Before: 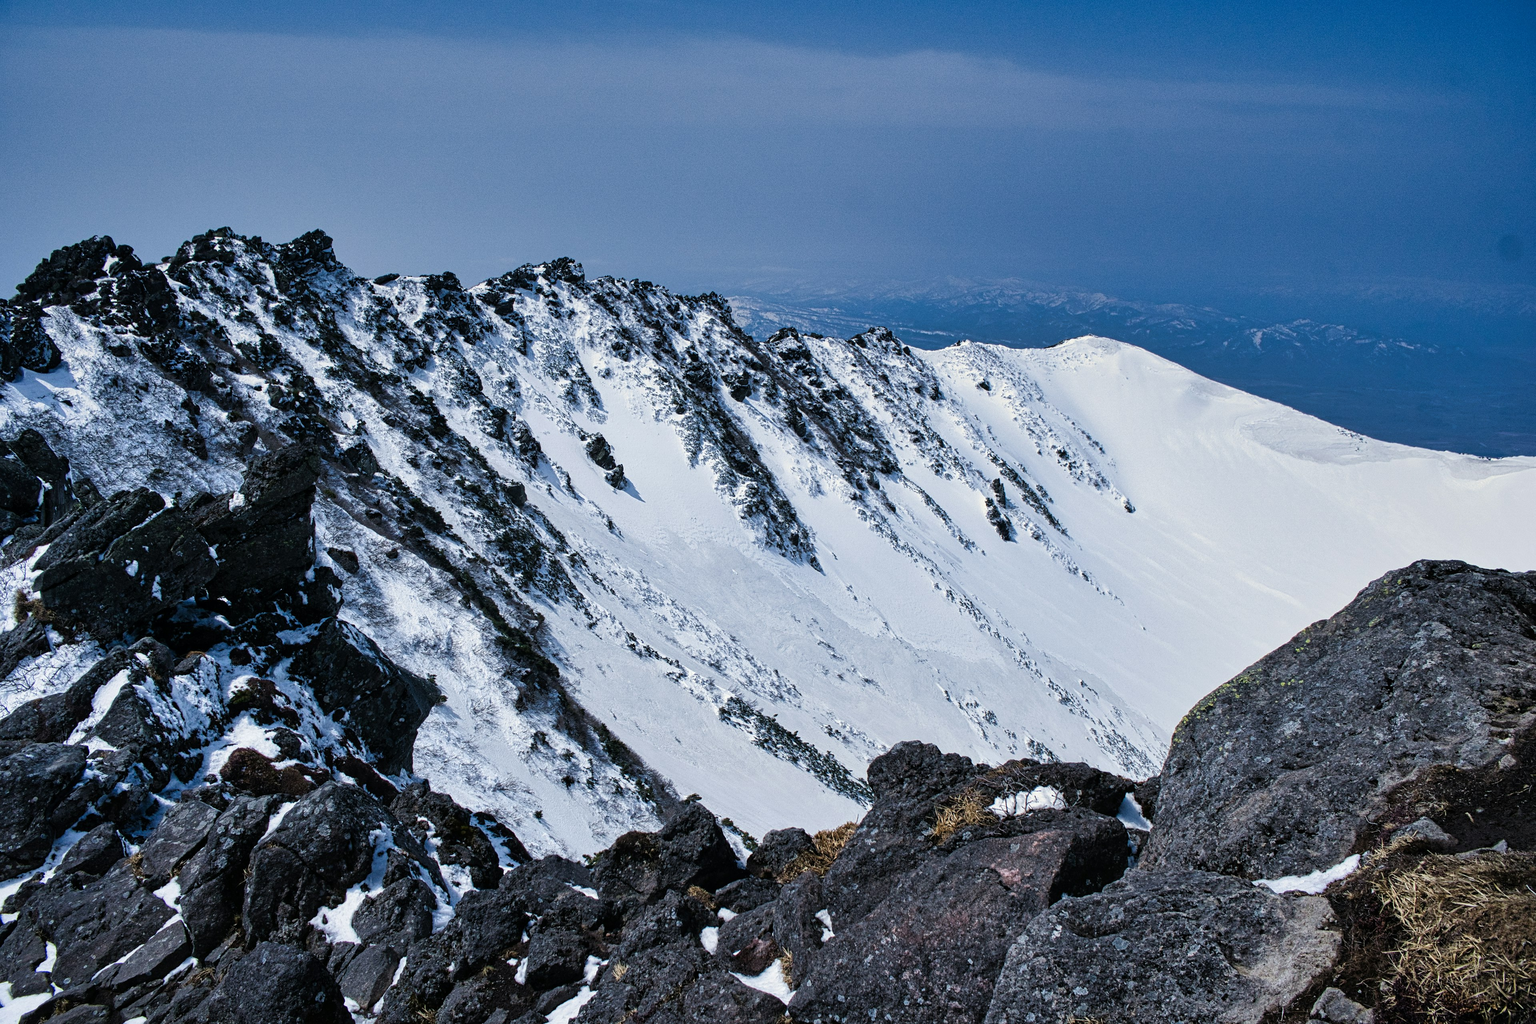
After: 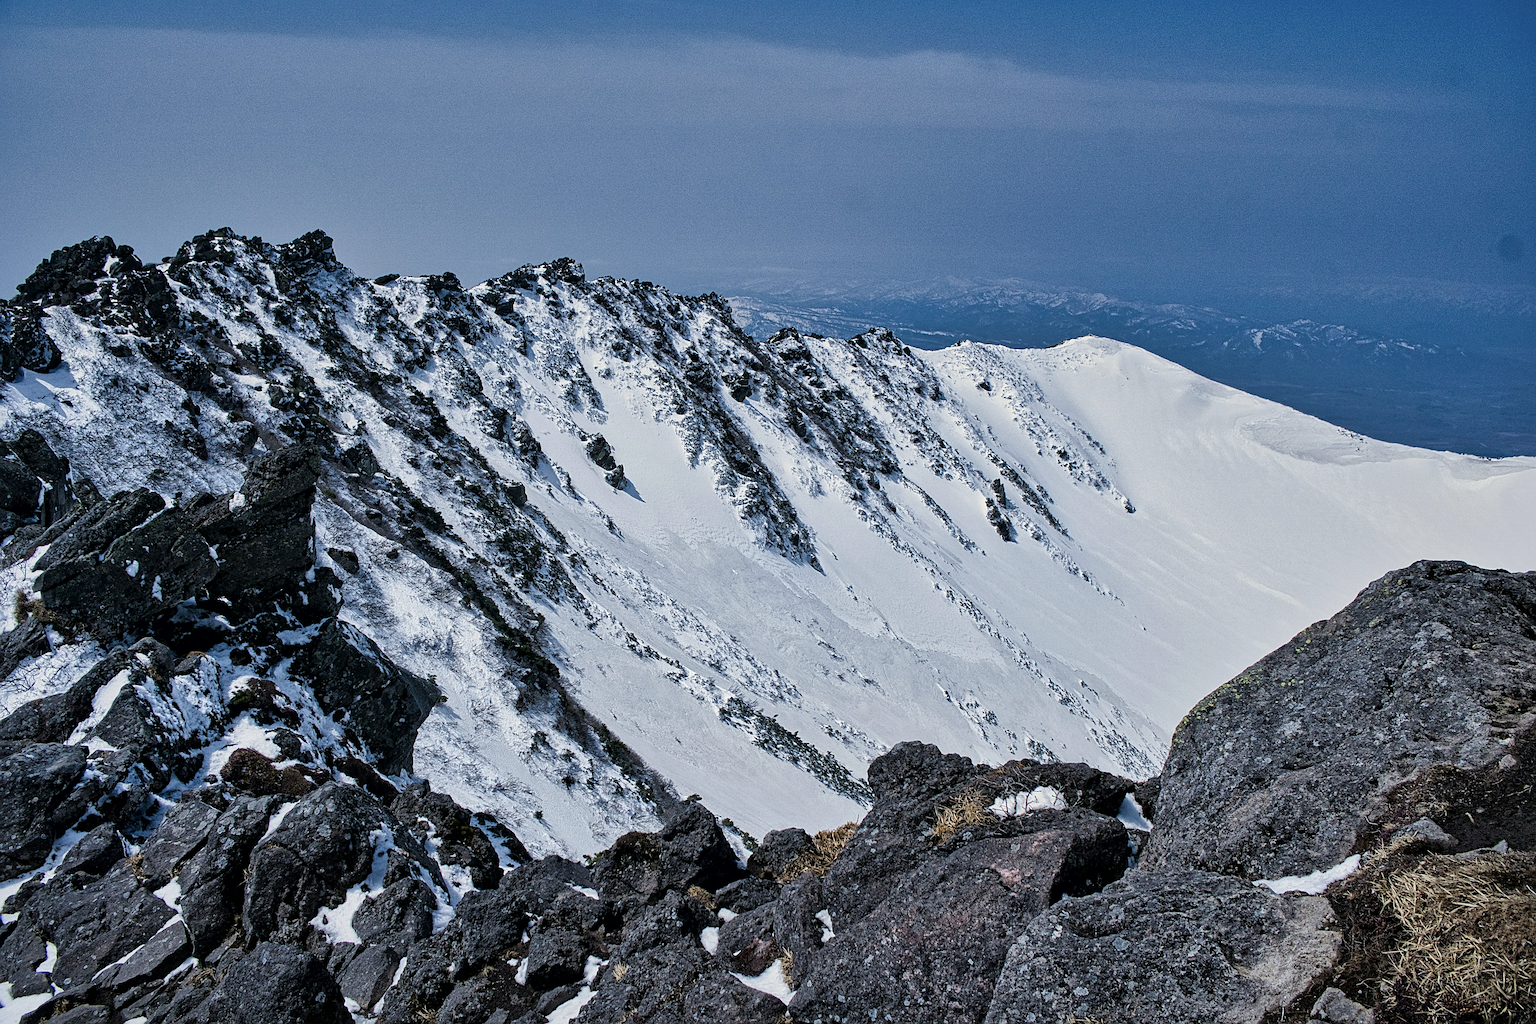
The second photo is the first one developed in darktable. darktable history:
local contrast: mode bilateral grid, contrast 20, coarseness 50, detail 159%, midtone range 0.2
sharpen: on, module defaults
color balance: contrast -15%
